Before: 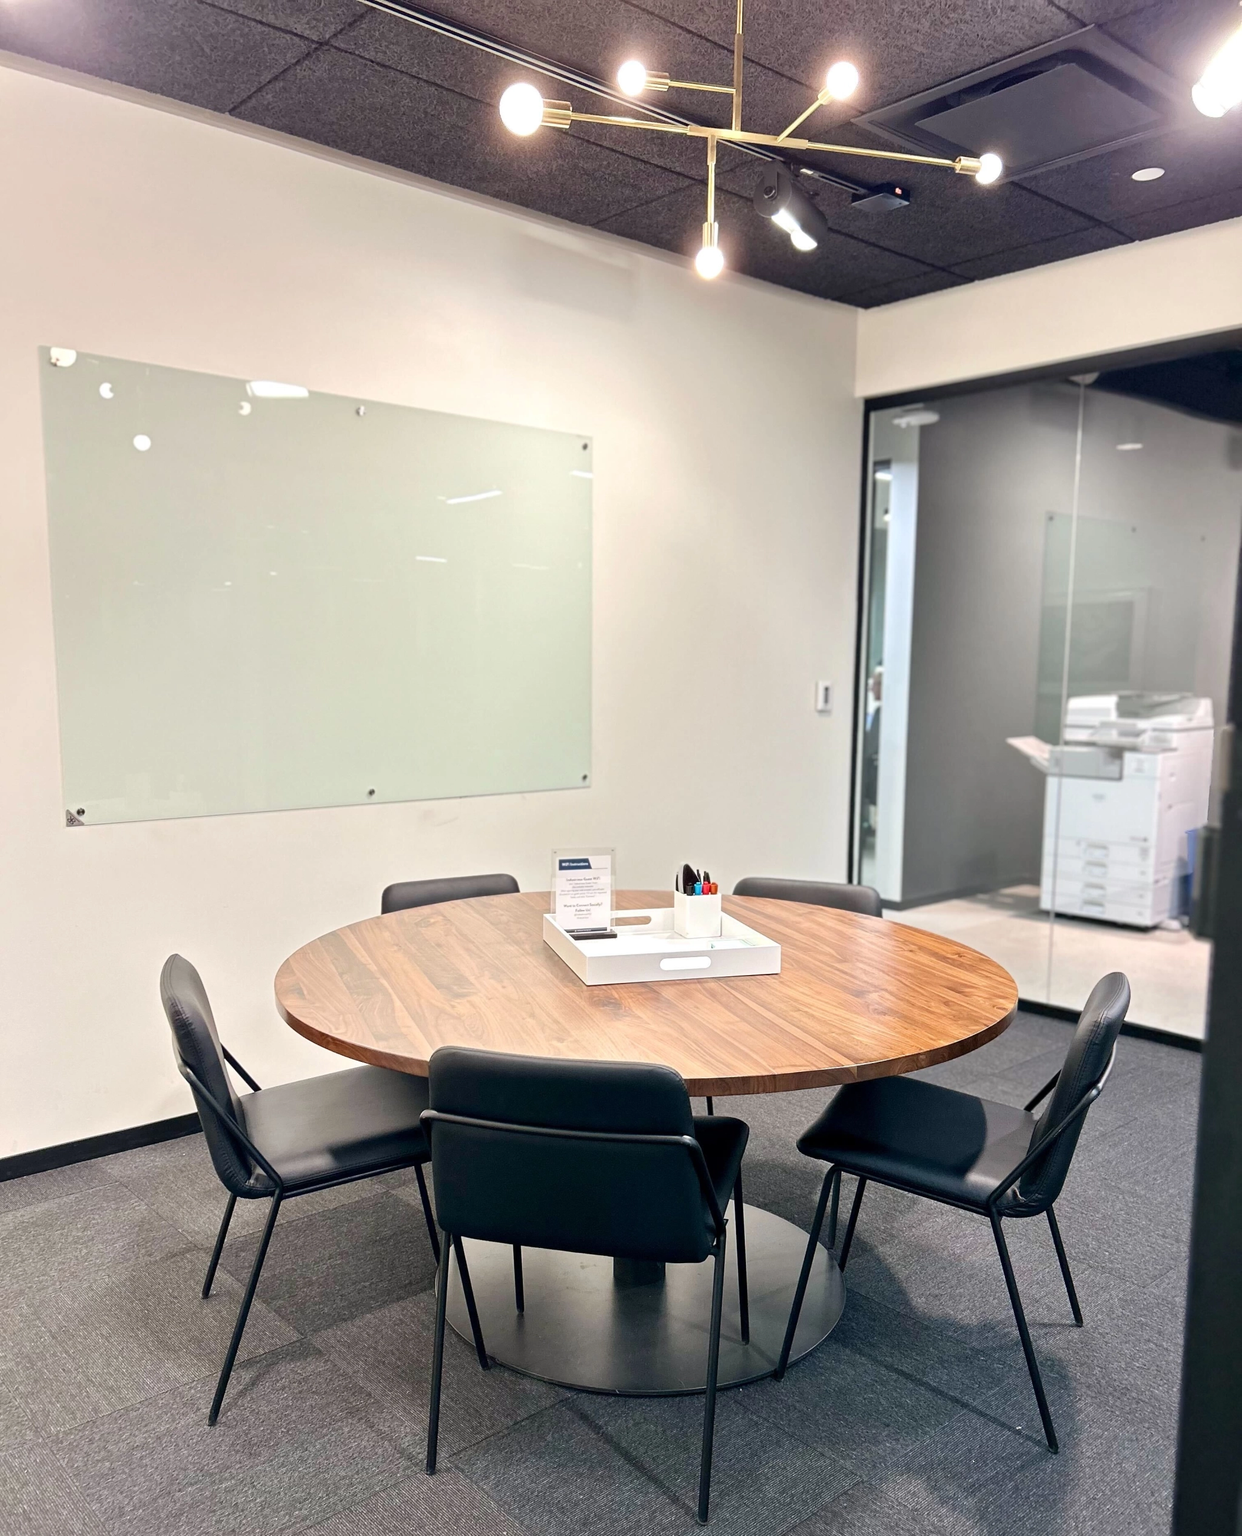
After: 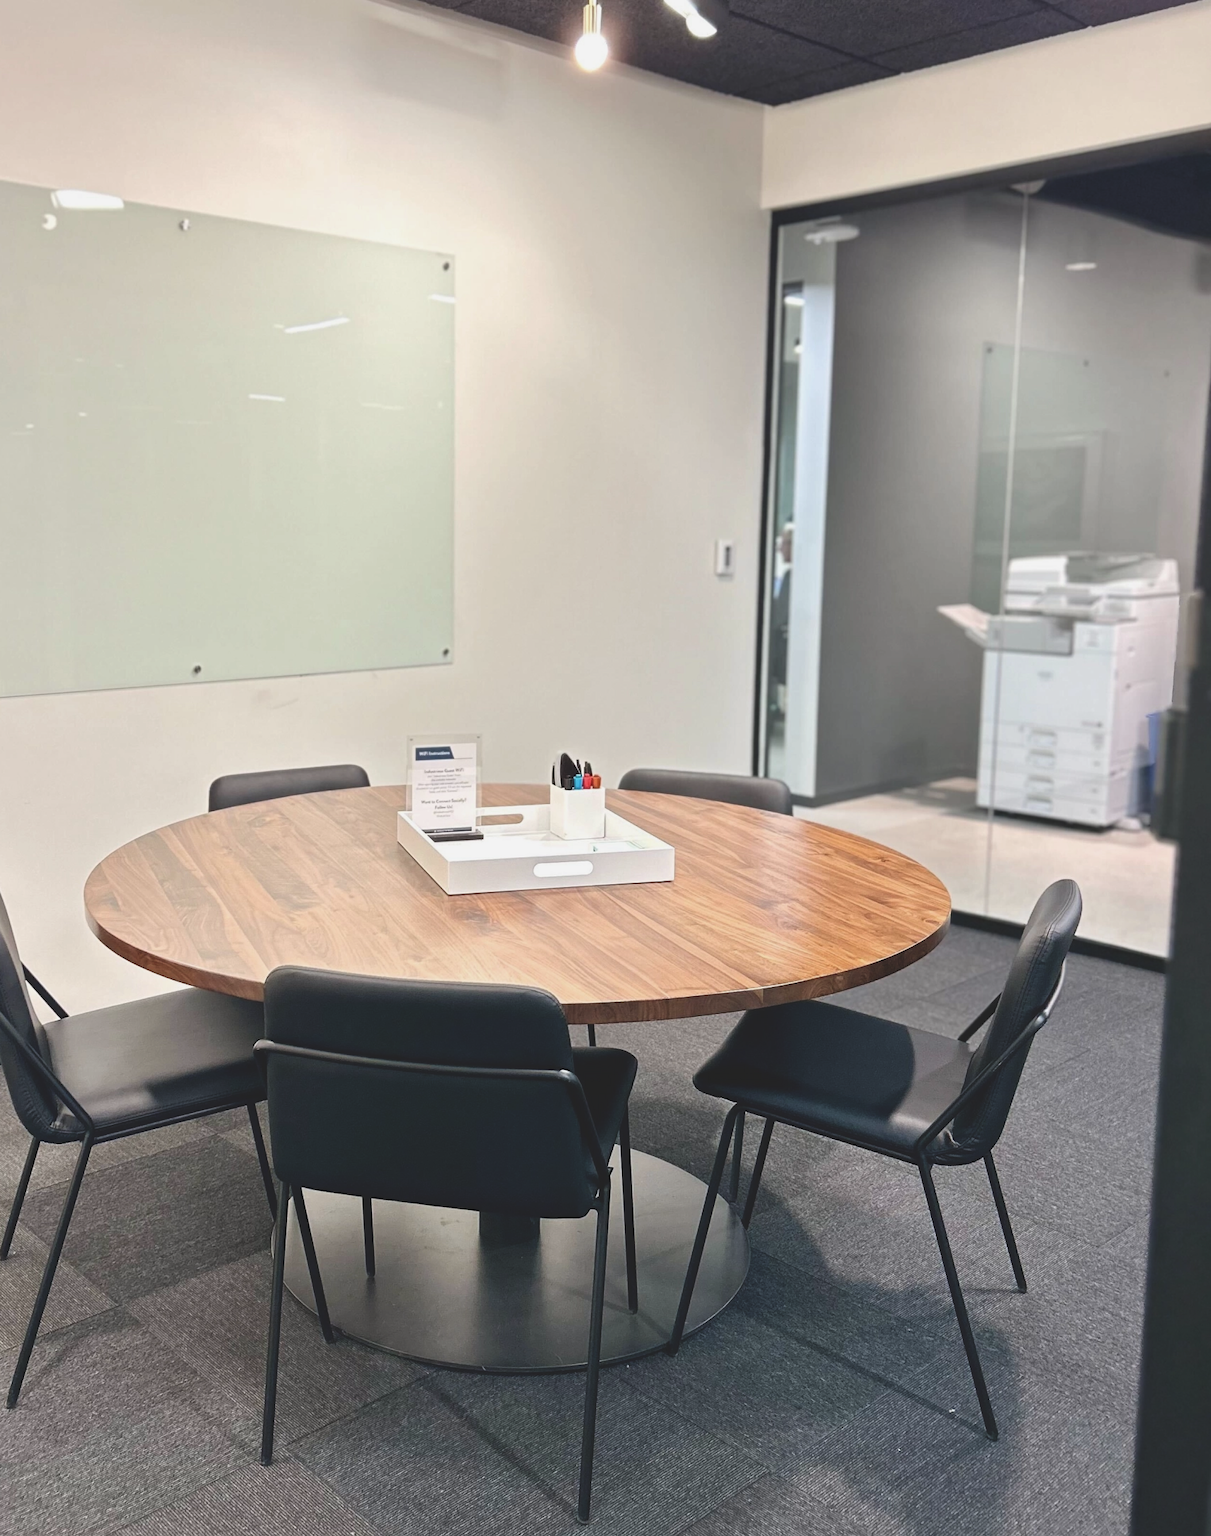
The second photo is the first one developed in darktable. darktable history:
crop: left 16.315%, top 14.246%
contrast brightness saturation: contrast -0.08, brightness -0.04, saturation -0.11
exposure: black level correction -0.015, compensate highlight preservation false
